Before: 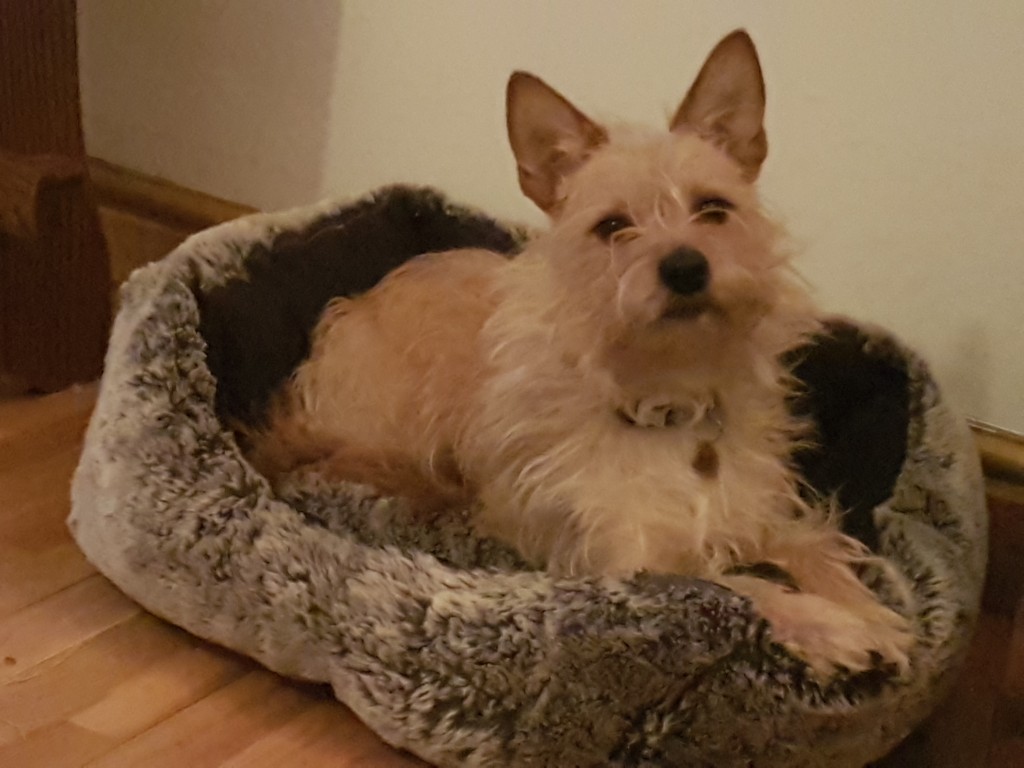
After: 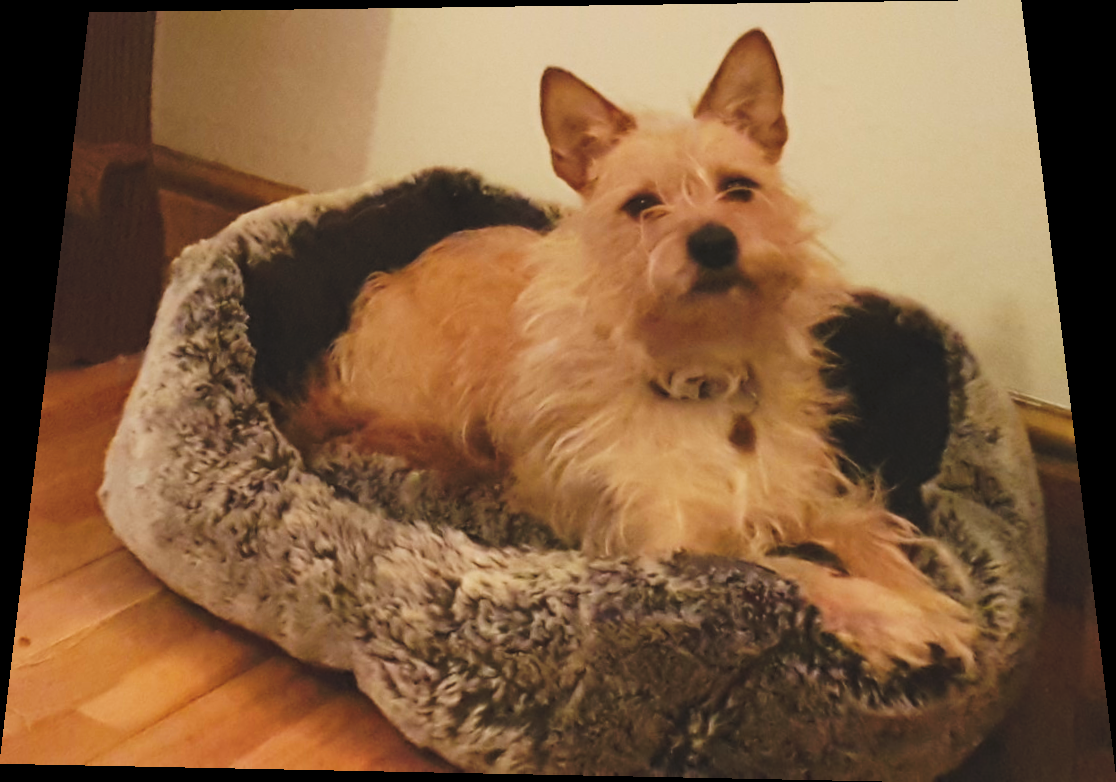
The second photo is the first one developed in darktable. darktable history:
tone curve: curves: ch0 [(0, 0) (0.003, 0.077) (0.011, 0.089) (0.025, 0.105) (0.044, 0.122) (0.069, 0.134) (0.1, 0.151) (0.136, 0.171) (0.177, 0.198) (0.224, 0.23) (0.277, 0.273) (0.335, 0.343) (0.399, 0.422) (0.468, 0.508) (0.543, 0.601) (0.623, 0.695) (0.709, 0.782) (0.801, 0.866) (0.898, 0.934) (1, 1)], preserve colors none
rotate and perspective: rotation 0.128°, lens shift (vertical) -0.181, lens shift (horizontal) -0.044, shear 0.001, automatic cropping off
crop: top 0.05%, bottom 0.098%
contrast brightness saturation: contrast 0.07, brightness 0.08, saturation 0.18
